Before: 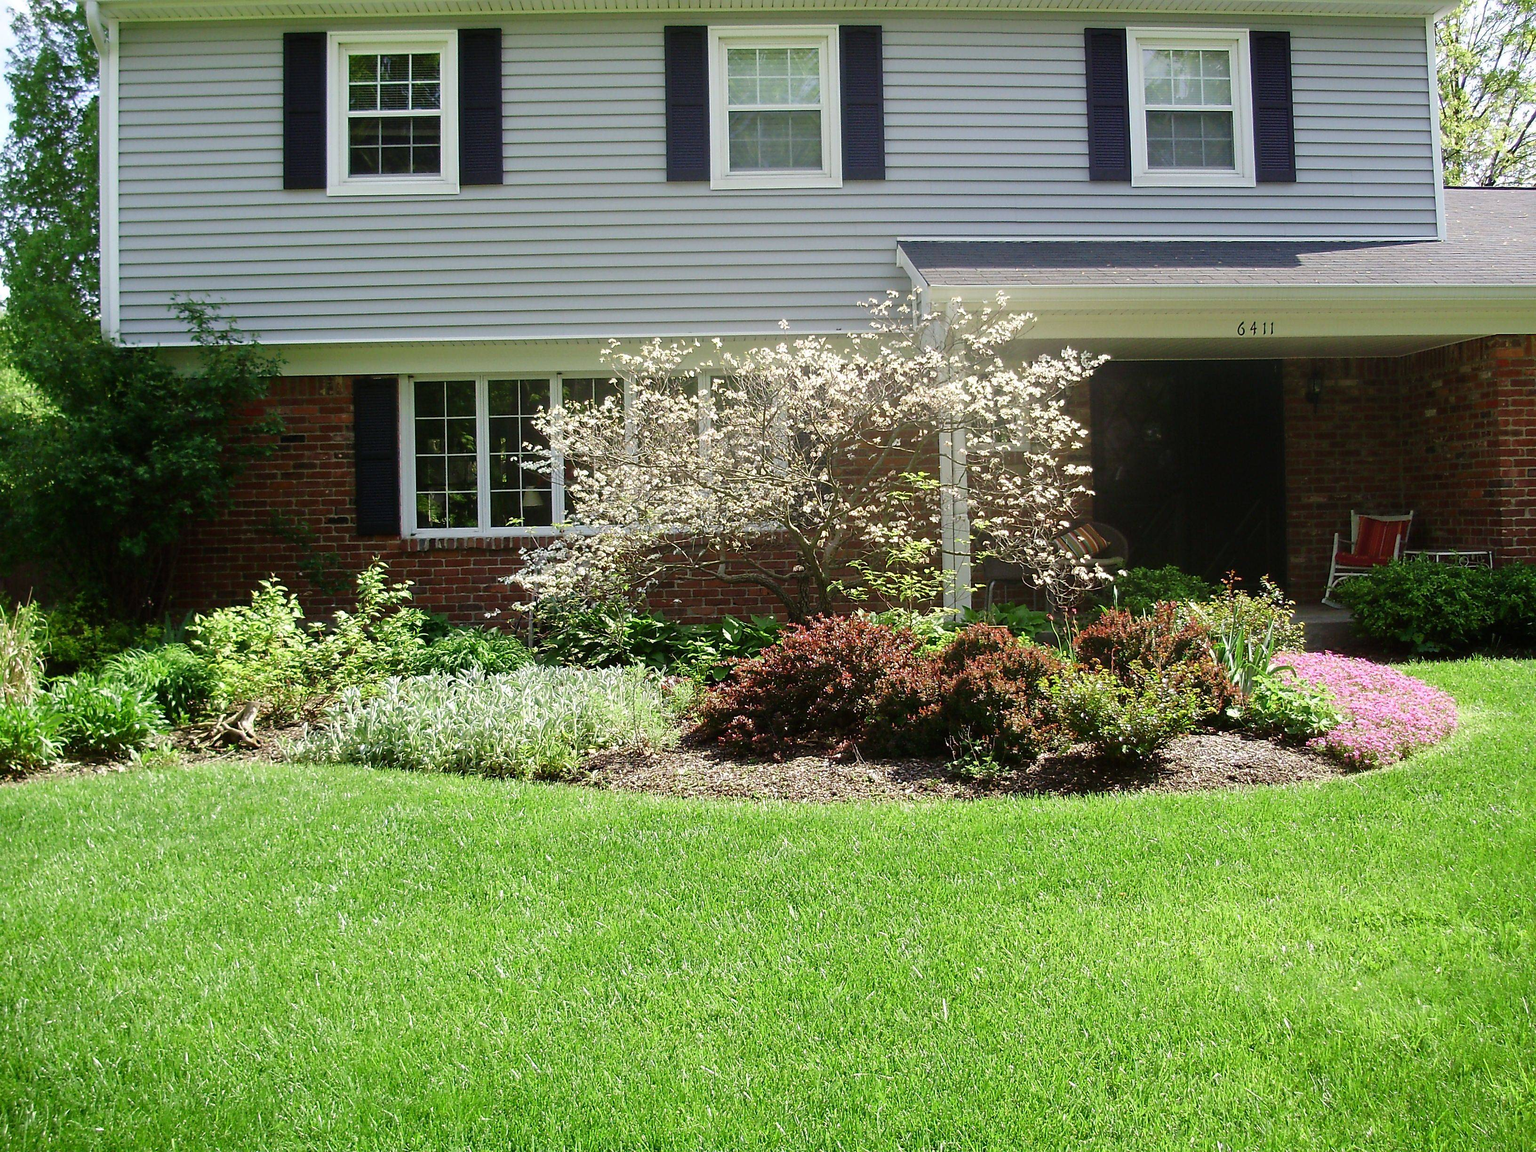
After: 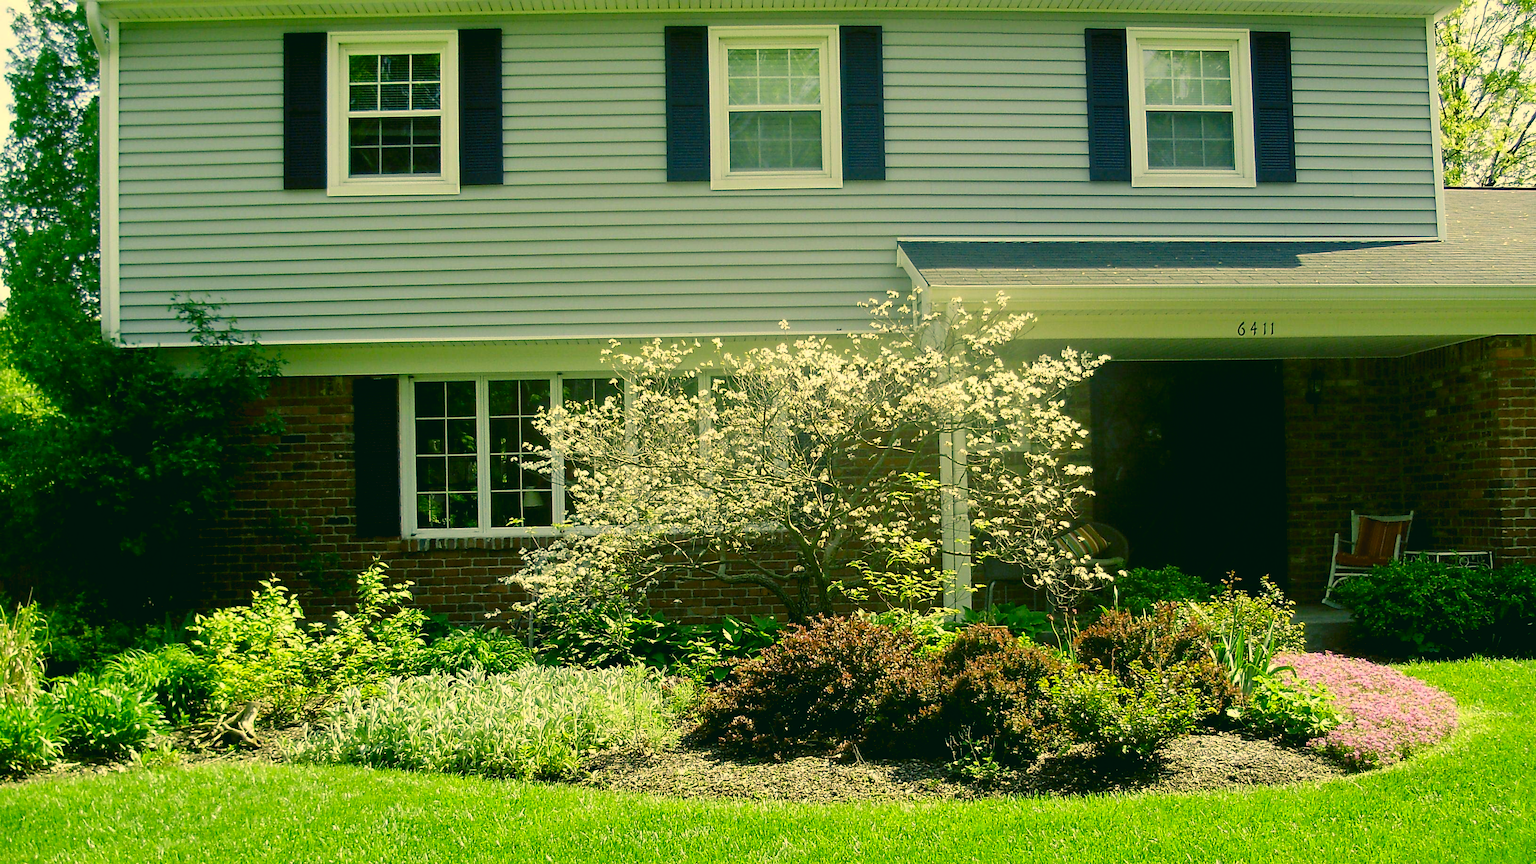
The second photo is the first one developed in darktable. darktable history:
crop: bottom 24.983%
color correction: highlights a* 2.05, highlights b* 34, shadows a* -36, shadows b* -5.42
color balance rgb: global offset › luminance -0.205%, global offset › chroma 0.275%, perceptual saturation grading › global saturation 0.761%, global vibrance 14.559%
